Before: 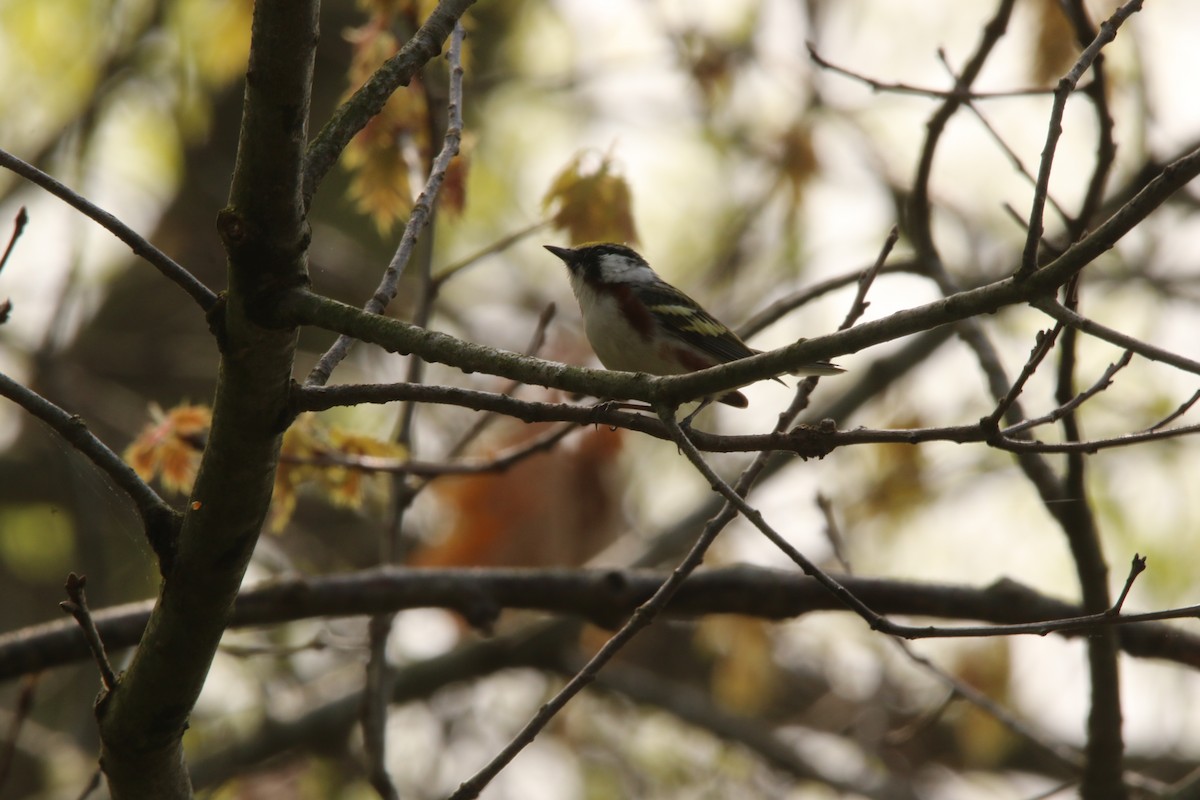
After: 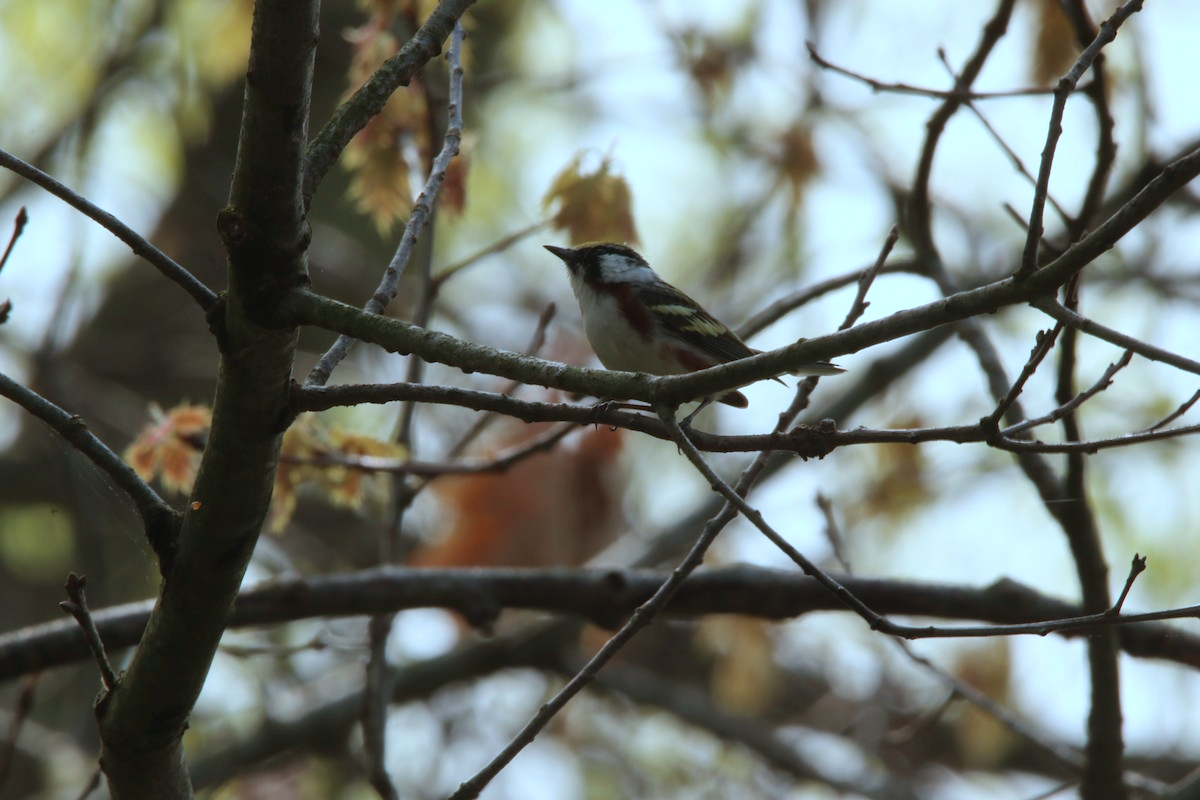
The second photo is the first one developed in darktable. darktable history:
shadows and highlights: radius 337.11, shadows 29.07, soften with gaussian
color correction: highlights a* -9.18, highlights b* -23.7
